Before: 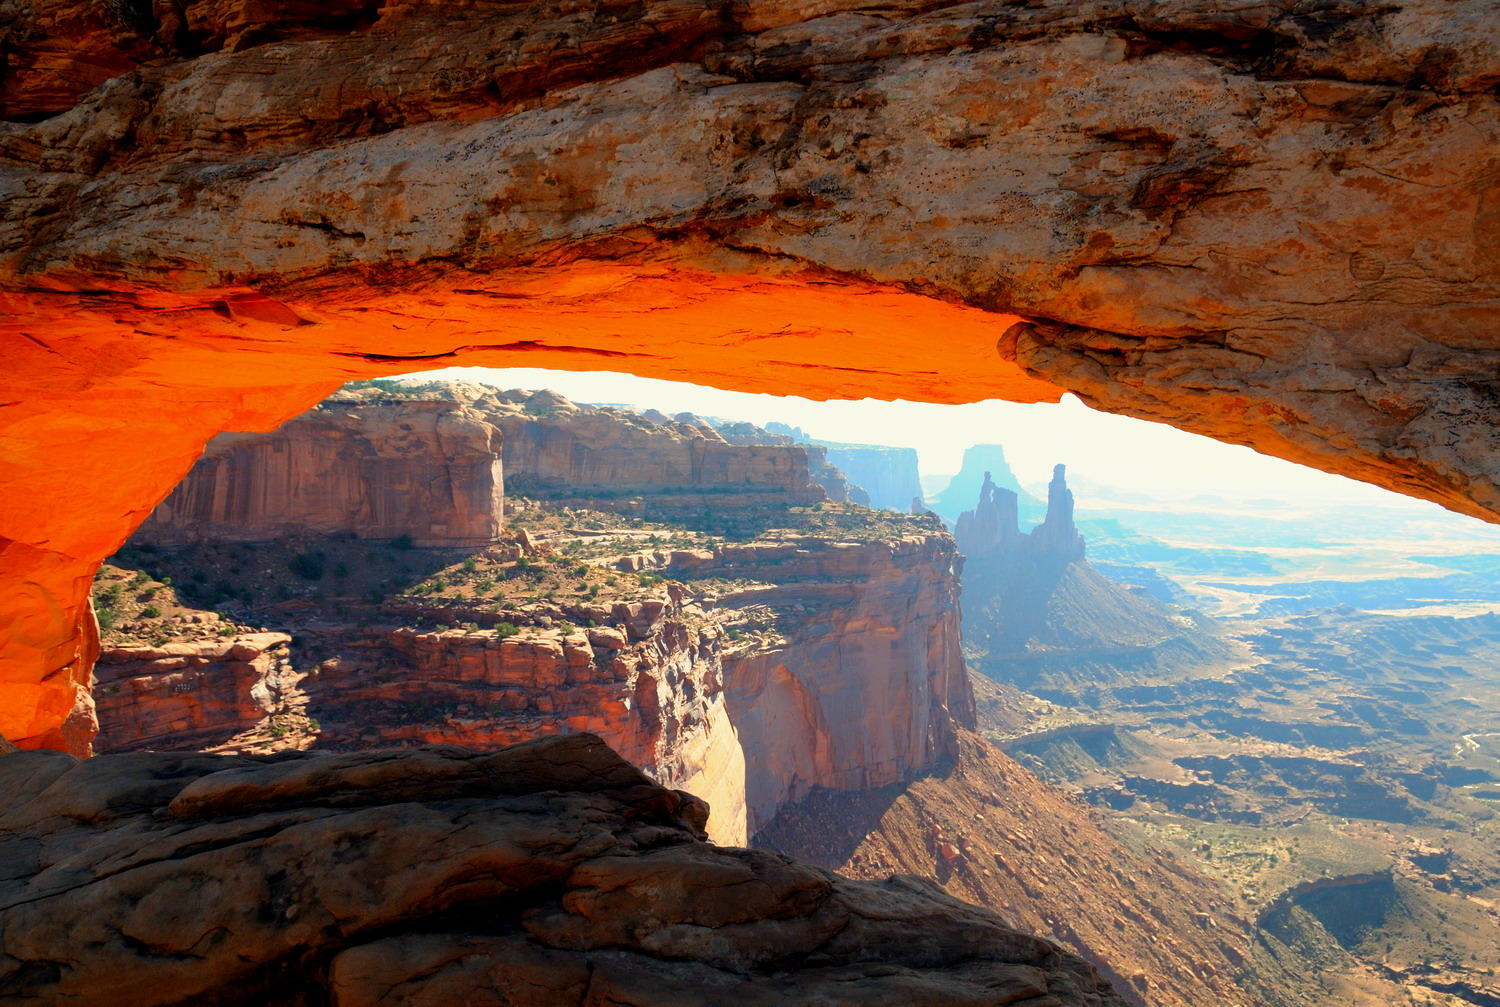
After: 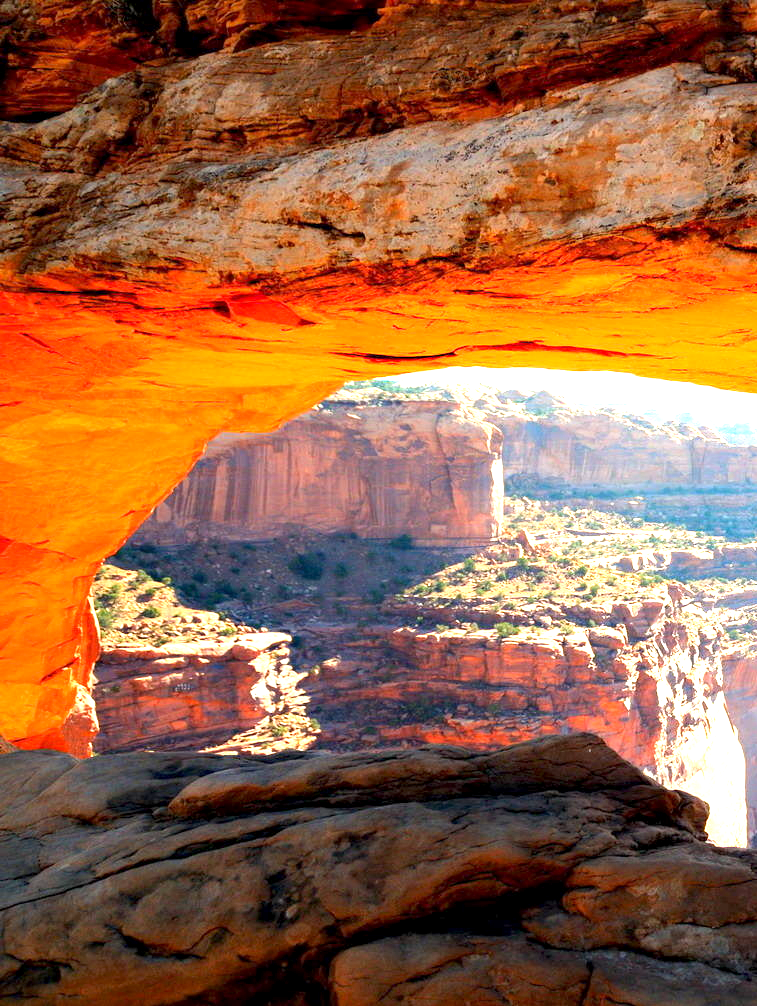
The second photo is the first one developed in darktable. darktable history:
crop and rotate: left 0.01%, top 0%, right 49.475%
exposure: black level correction 0.001, exposure 1.73 EV, compensate exposure bias true, compensate highlight preservation false
